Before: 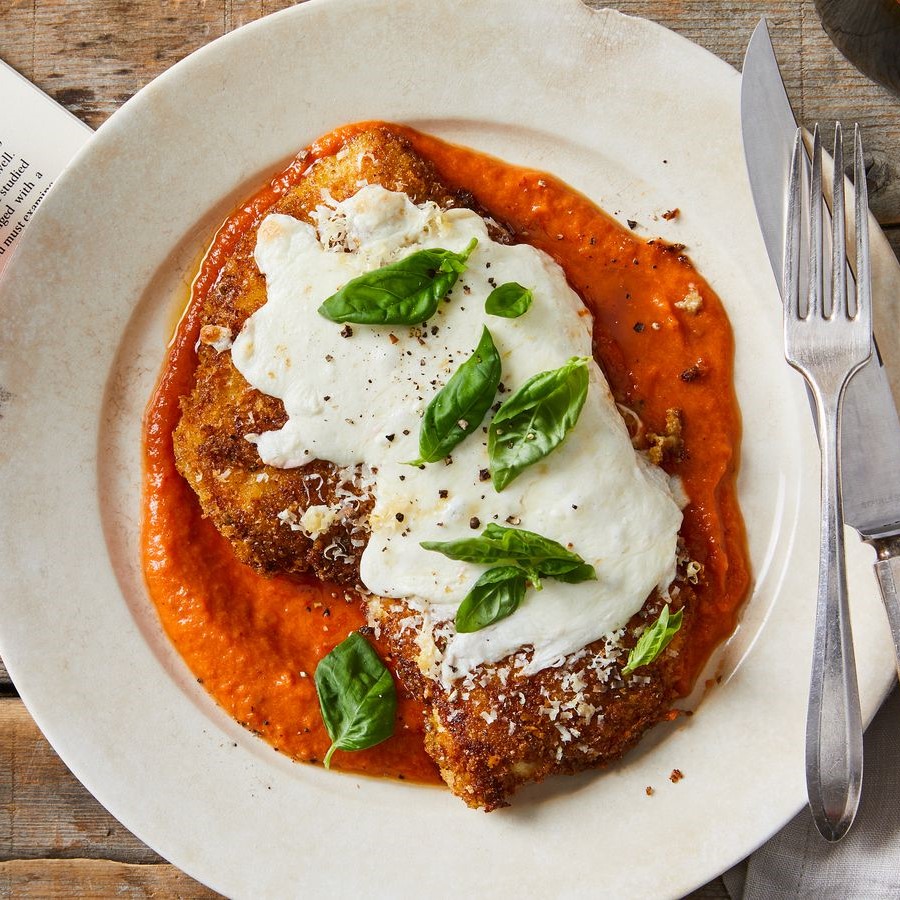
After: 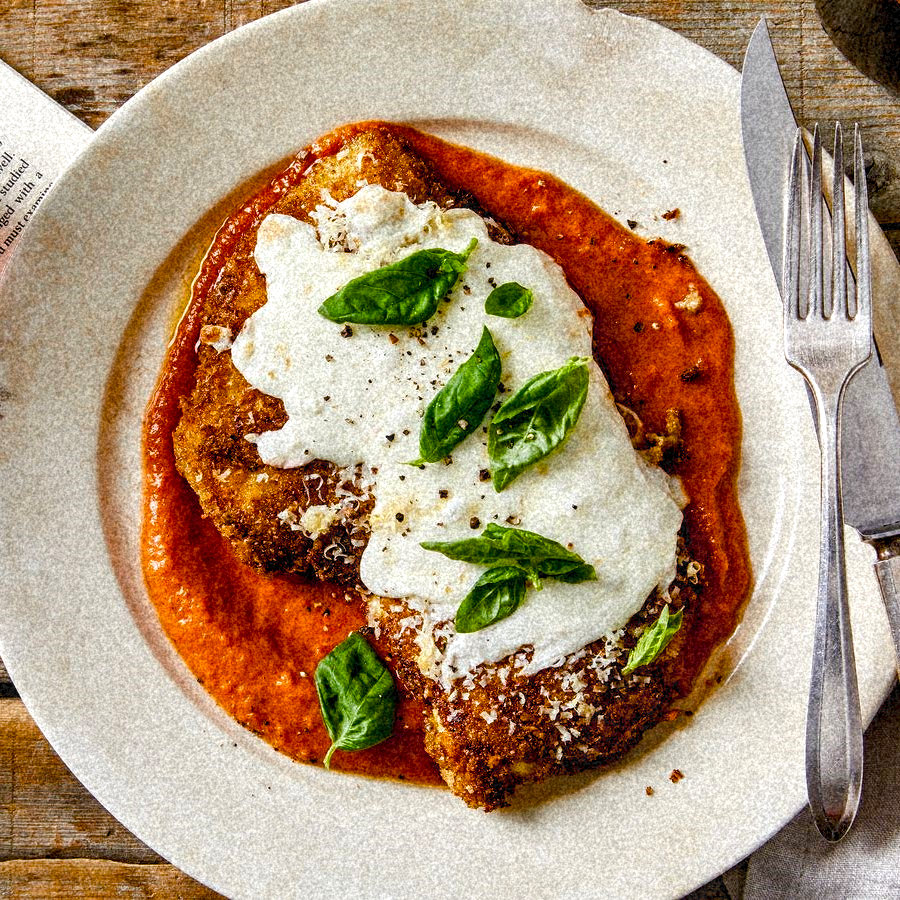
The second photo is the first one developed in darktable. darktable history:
grain: coarseness 46.9 ISO, strength 50.21%, mid-tones bias 0%
shadows and highlights: shadows 60, soften with gaussian
color balance rgb: shadows lift › luminance -9.41%, highlights gain › luminance 17.6%, global offset › luminance -1.45%, perceptual saturation grading › highlights -17.77%, perceptual saturation grading › mid-tones 33.1%, perceptual saturation grading › shadows 50.52%, global vibrance 24.22%
local contrast: on, module defaults
